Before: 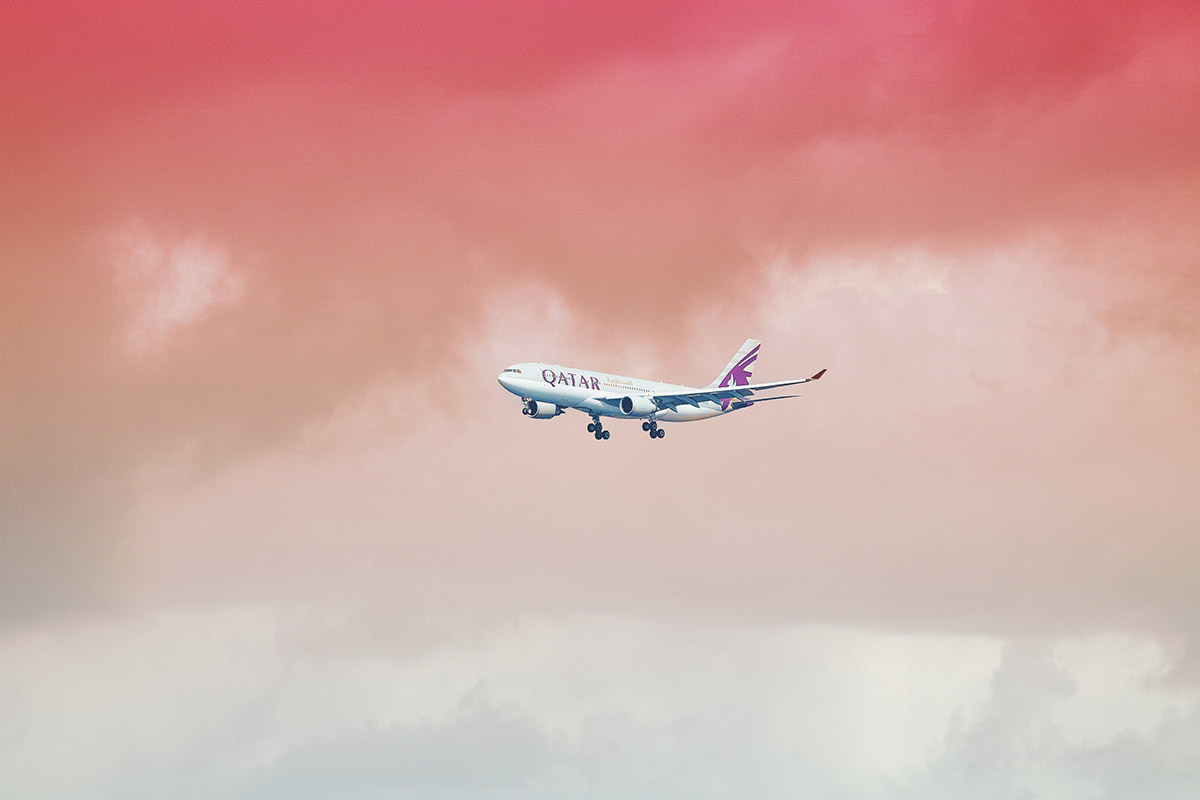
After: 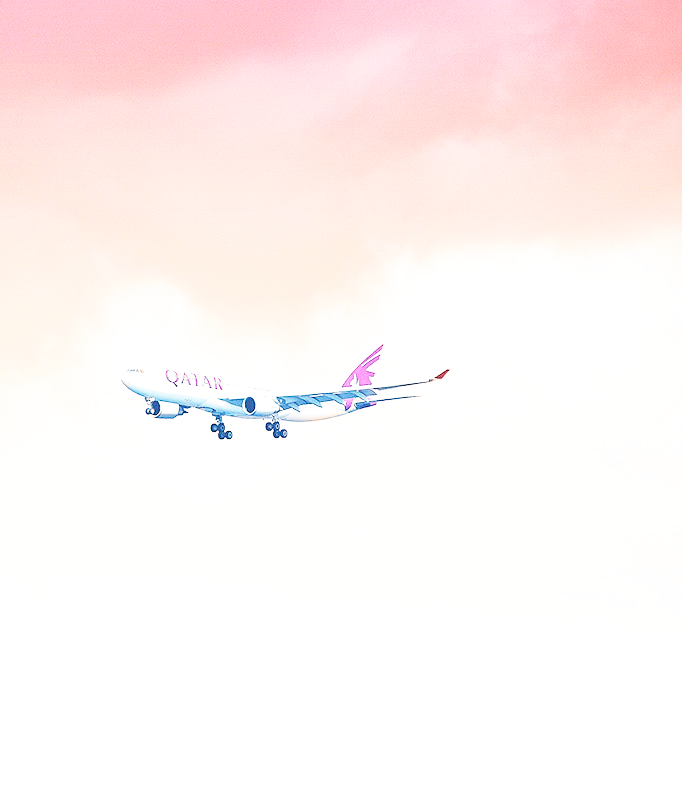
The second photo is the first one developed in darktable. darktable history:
crop: left 31.494%, top 0.018%, right 11.62%
base curve: curves: ch0 [(0, 0.003) (0.001, 0.002) (0.006, 0.004) (0.02, 0.022) (0.048, 0.086) (0.094, 0.234) (0.162, 0.431) (0.258, 0.629) (0.385, 0.8) (0.548, 0.918) (0.751, 0.988) (1, 1)], preserve colors none
exposure: black level correction 0, exposure 0.7 EV, compensate highlight preservation false
